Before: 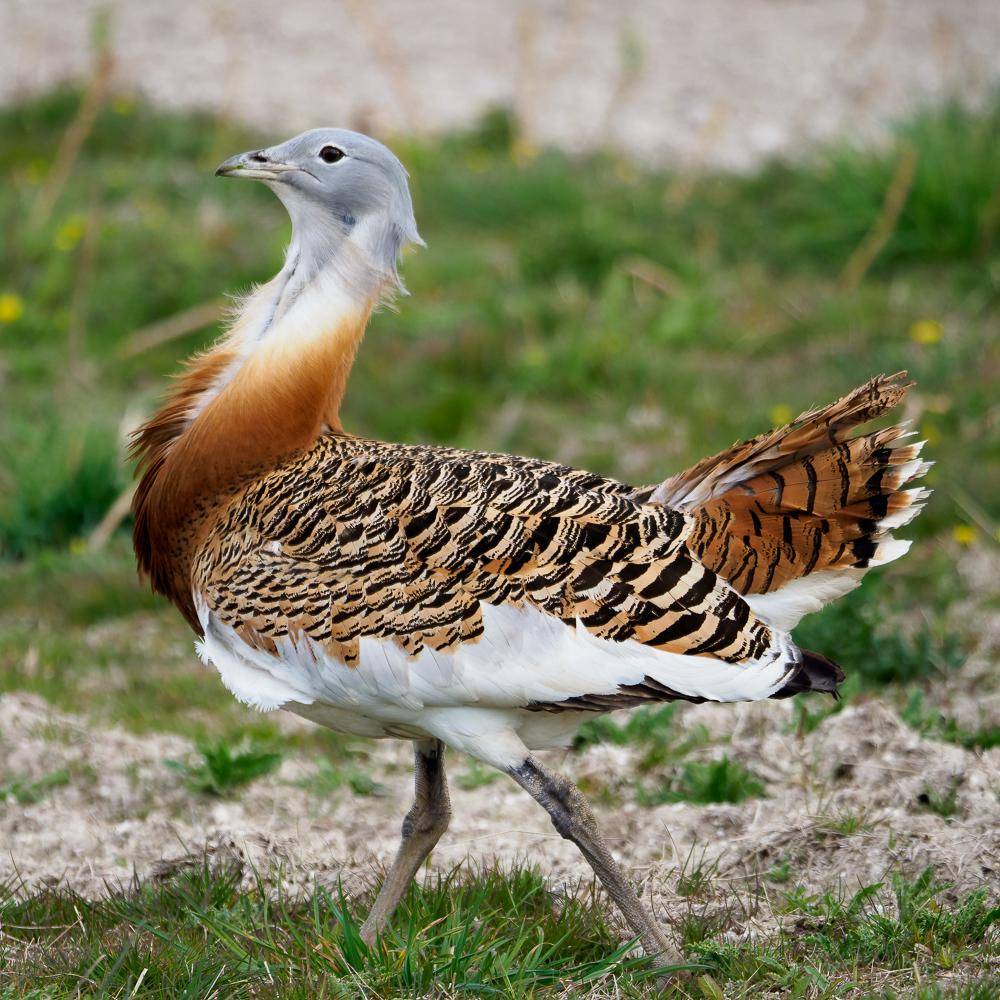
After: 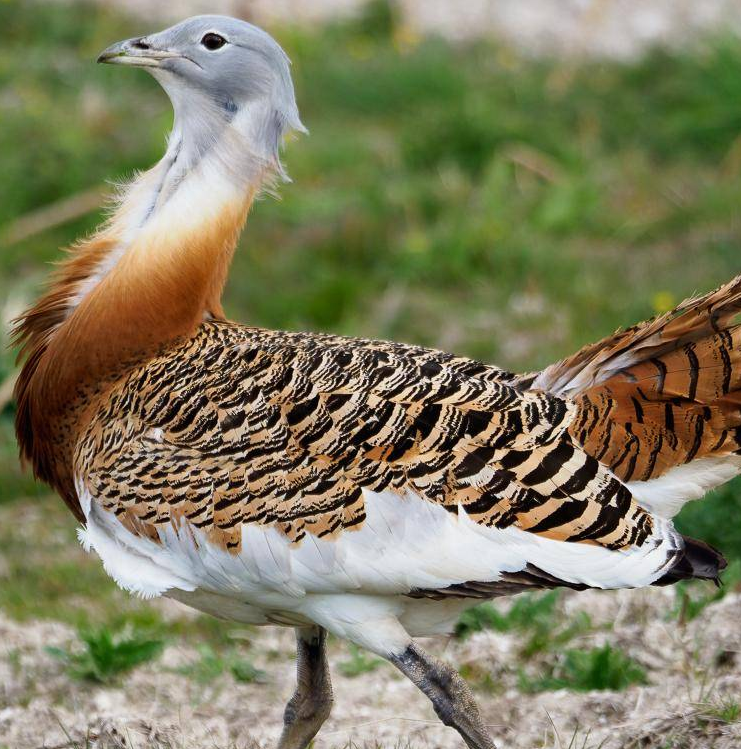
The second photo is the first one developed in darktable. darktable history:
exposure: black level correction 0, exposure 0 EV, compensate highlight preservation false
crop and rotate: left 11.893%, top 11.327%, right 13.997%, bottom 13.742%
